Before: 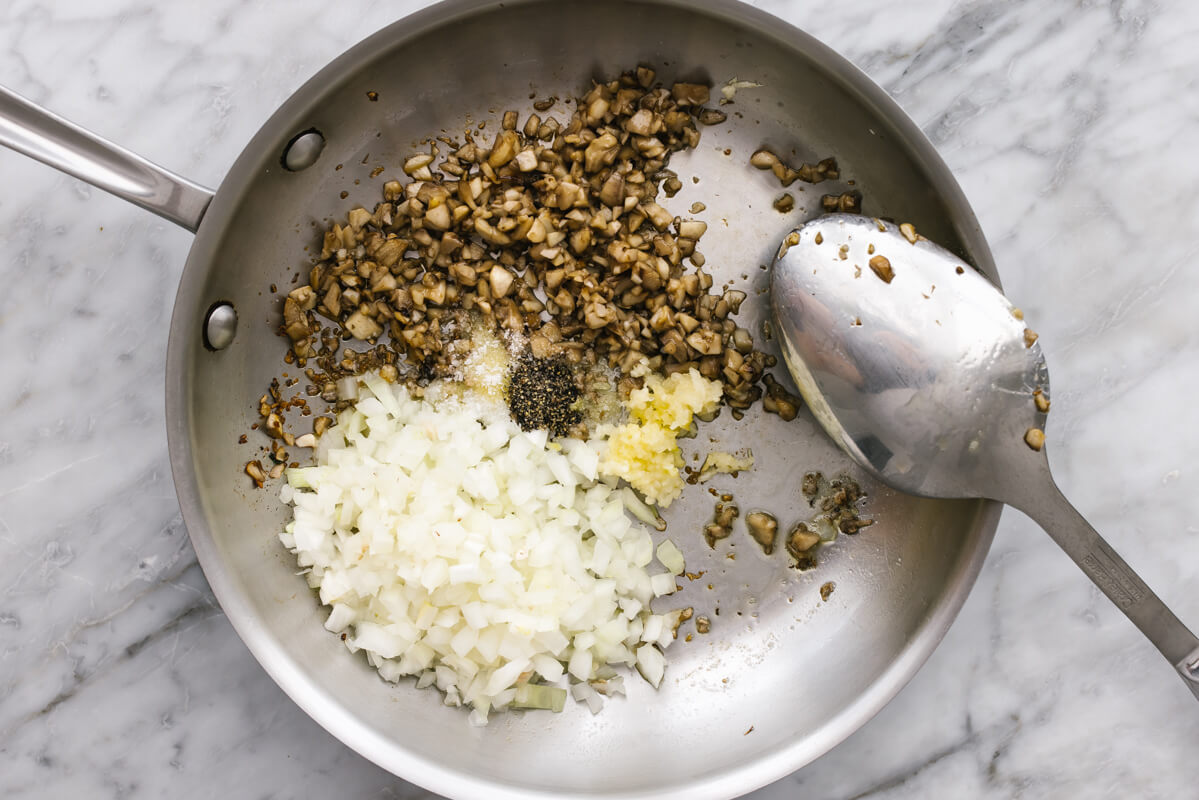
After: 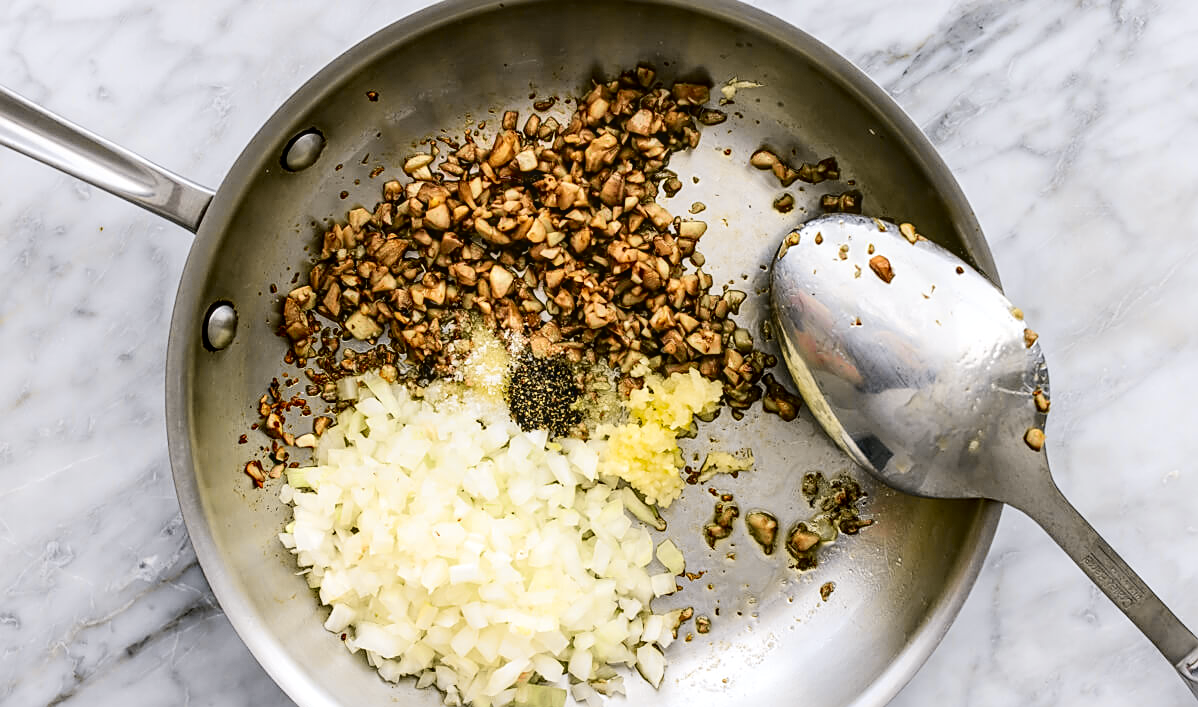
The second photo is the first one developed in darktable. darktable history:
crop and rotate: top 0%, bottom 11.562%
sharpen: on, module defaults
local contrast: on, module defaults
tone curve: curves: ch0 [(0, 0.01) (0.133, 0.057) (0.338, 0.327) (0.494, 0.55) (0.726, 0.807) (1, 1)]; ch1 [(0, 0) (0.346, 0.324) (0.45, 0.431) (0.5, 0.5) (0.522, 0.517) (0.543, 0.578) (1, 1)]; ch2 [(0, 0) (0.44, 0.424) (0.501, 0.499) (0.564, 0.611) (0.622, 0.667) (0.707, 0.746) (1, 1)], color space Lab, independent channels, preserve colors none
